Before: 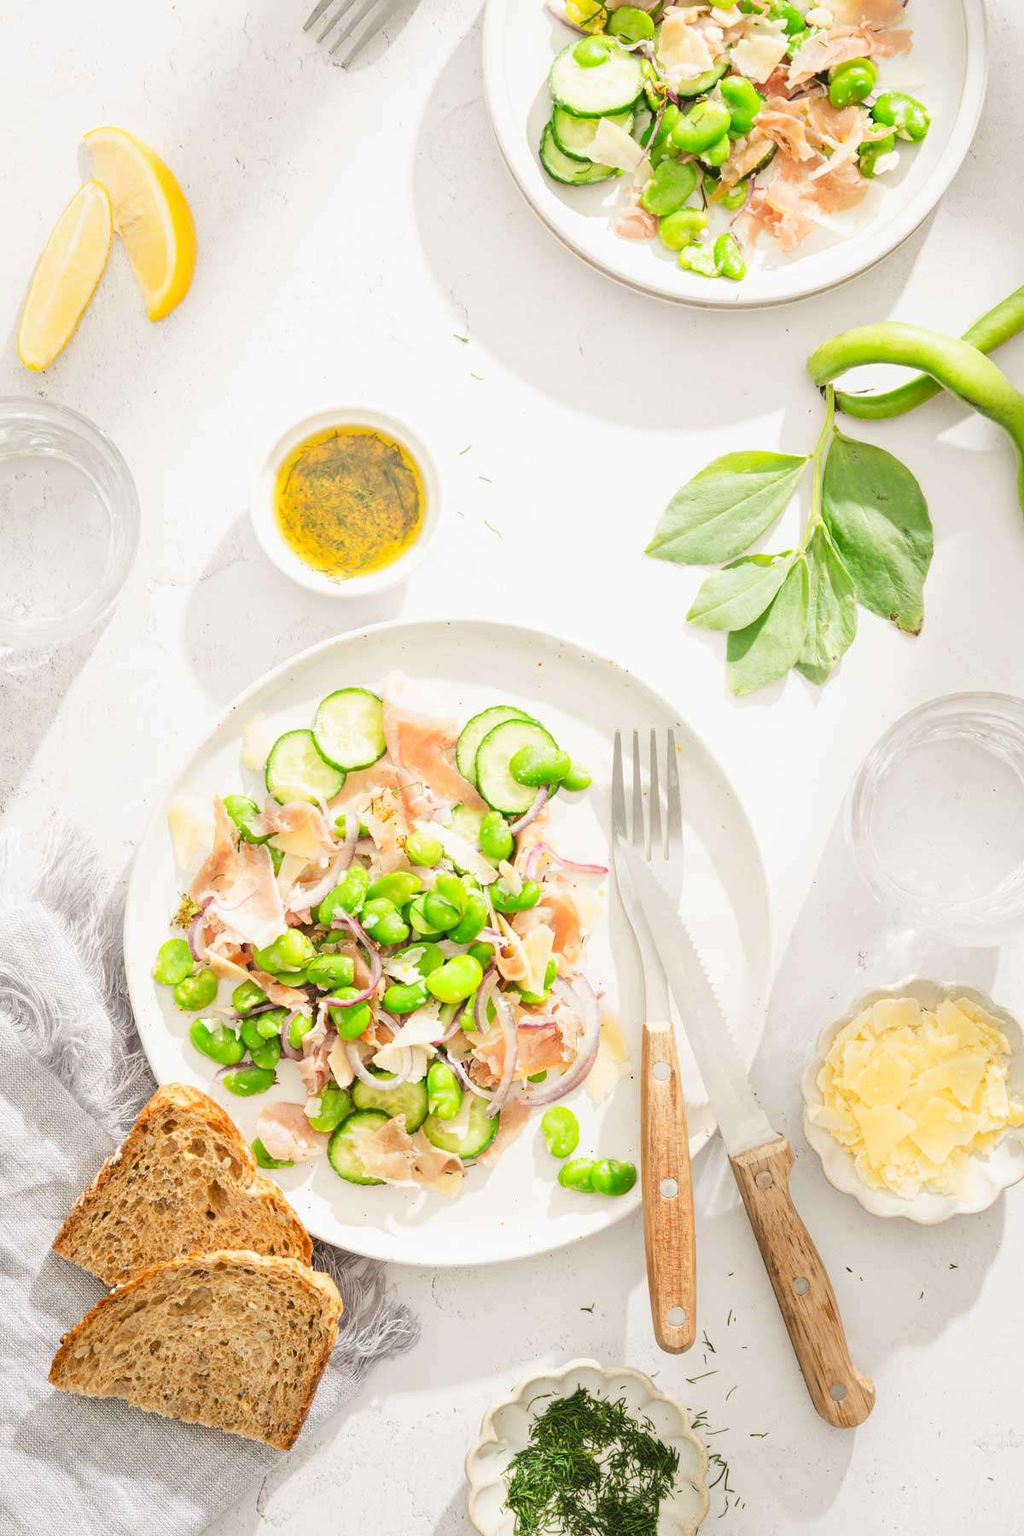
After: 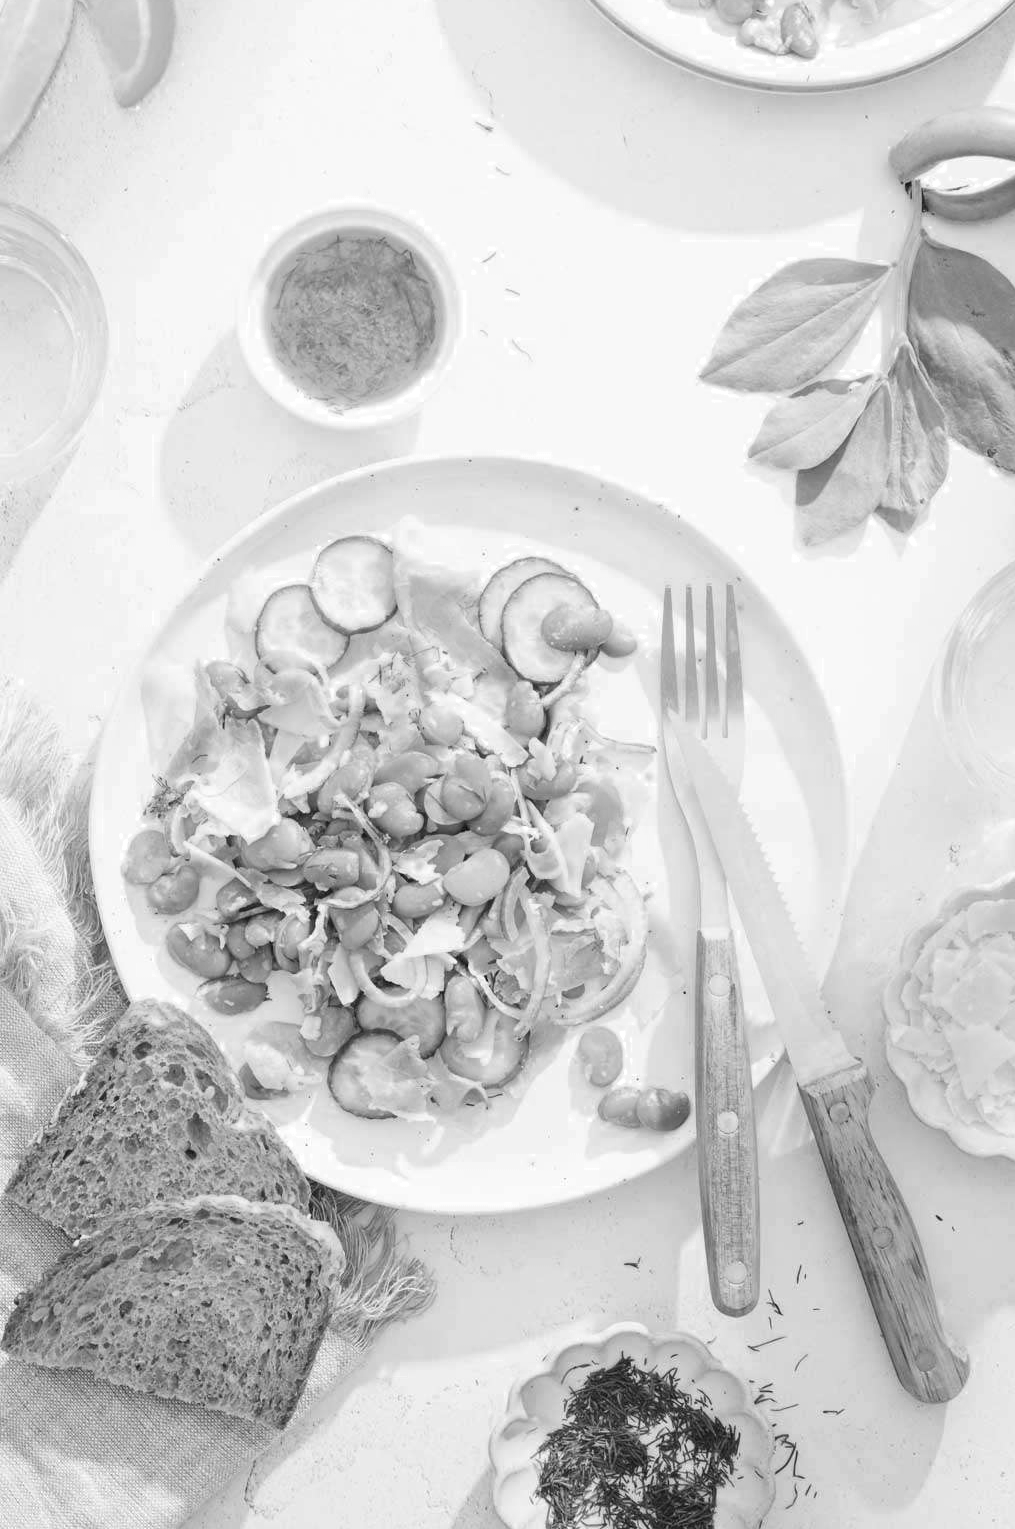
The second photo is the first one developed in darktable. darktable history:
color zones: curves: ch0 [(0, 0.613) (0.01, 0.613) (0.245, 0.448) (0.498, 0.529) (0.642, 0.665) (0.879, 0.777) (0.99, 0.613)]; ch1 [(0, 0) (0.143, 0) (0.286, 0) (0.429, 0) (0.571, 0) (0.714, 0) (0.857, 0)]
crop and rotate: left 4.674%, top 15.046%, right 10.676%
